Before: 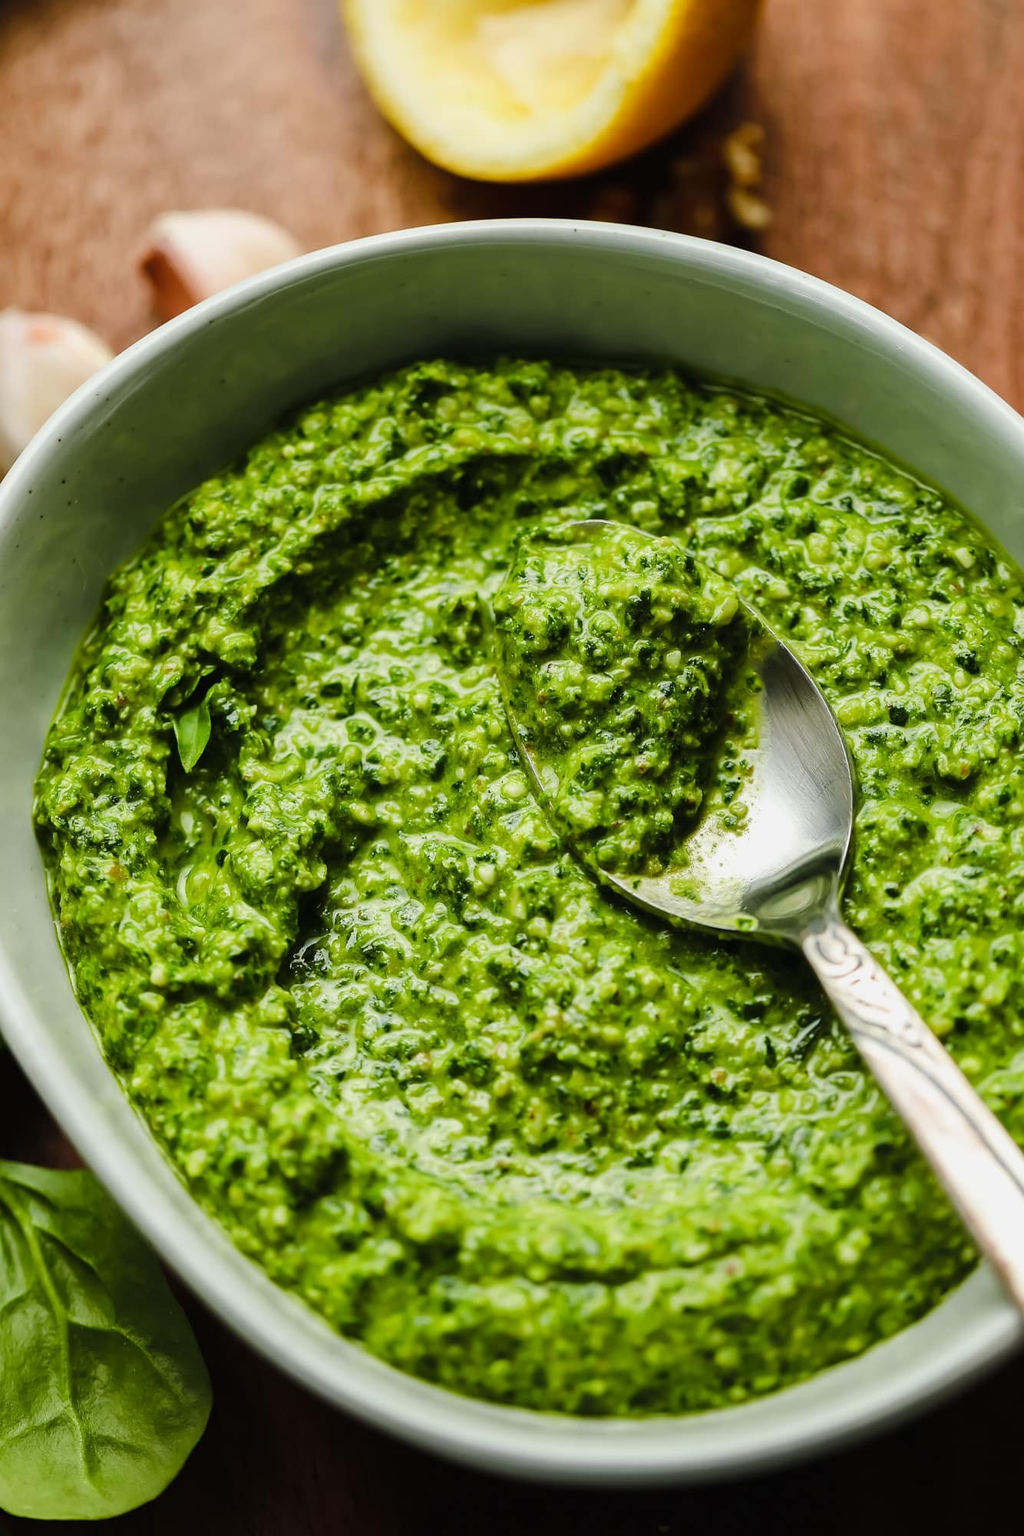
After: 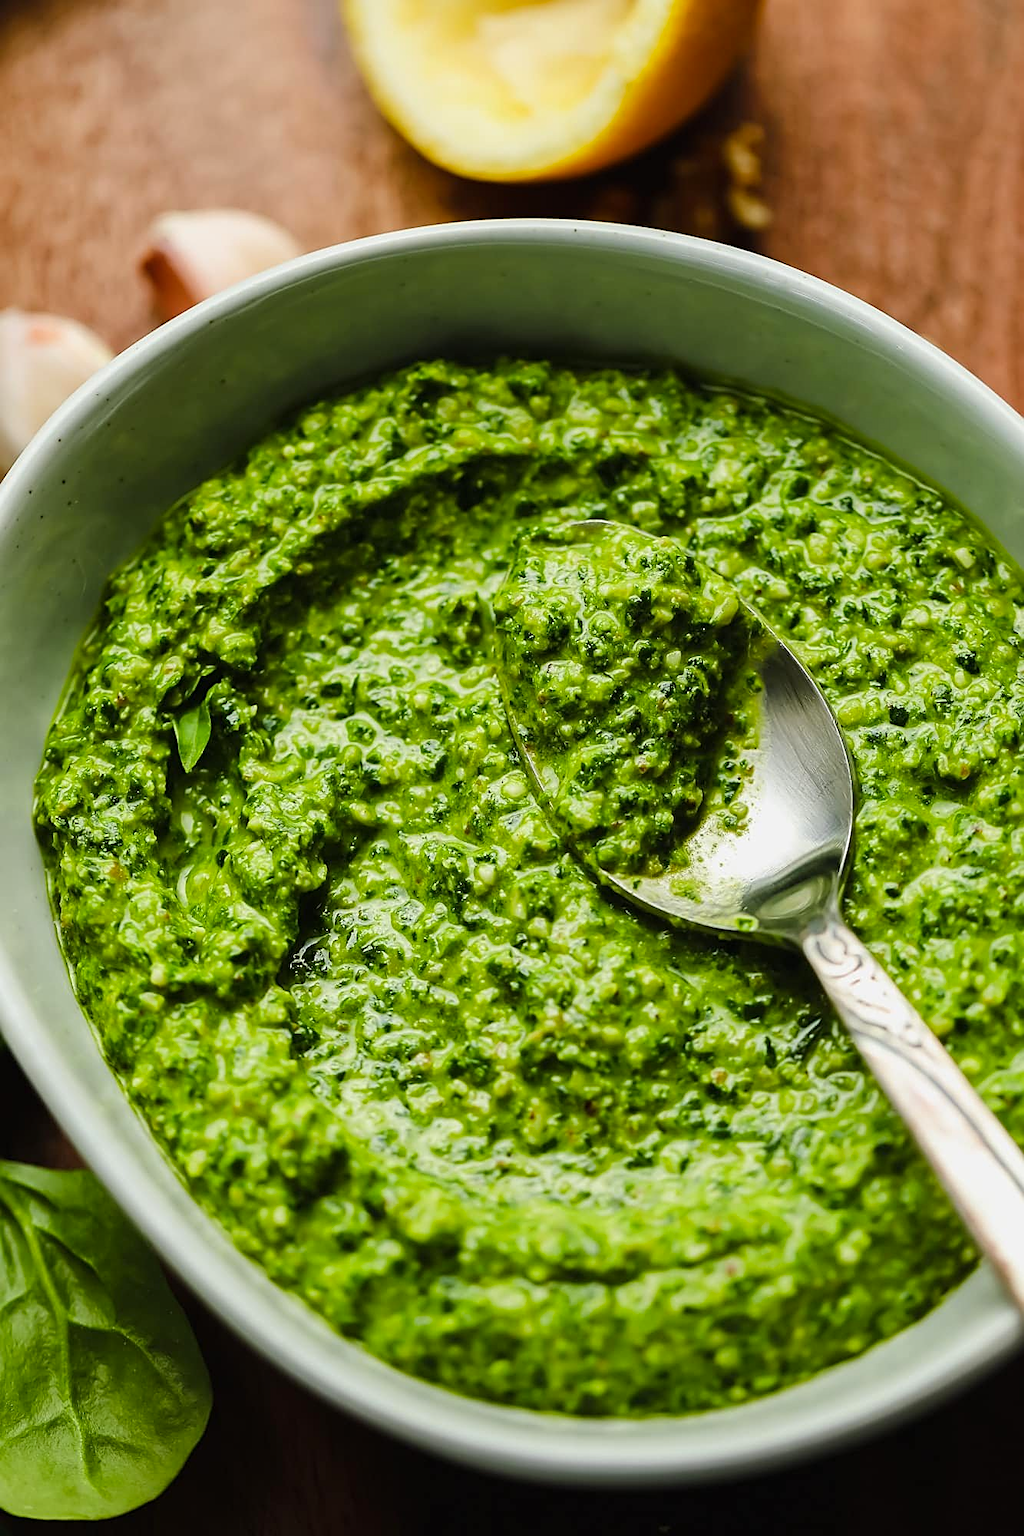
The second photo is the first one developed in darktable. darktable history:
sharpen: on, module defaults
color correction: highlights b* 0.005, saturation 1.09
